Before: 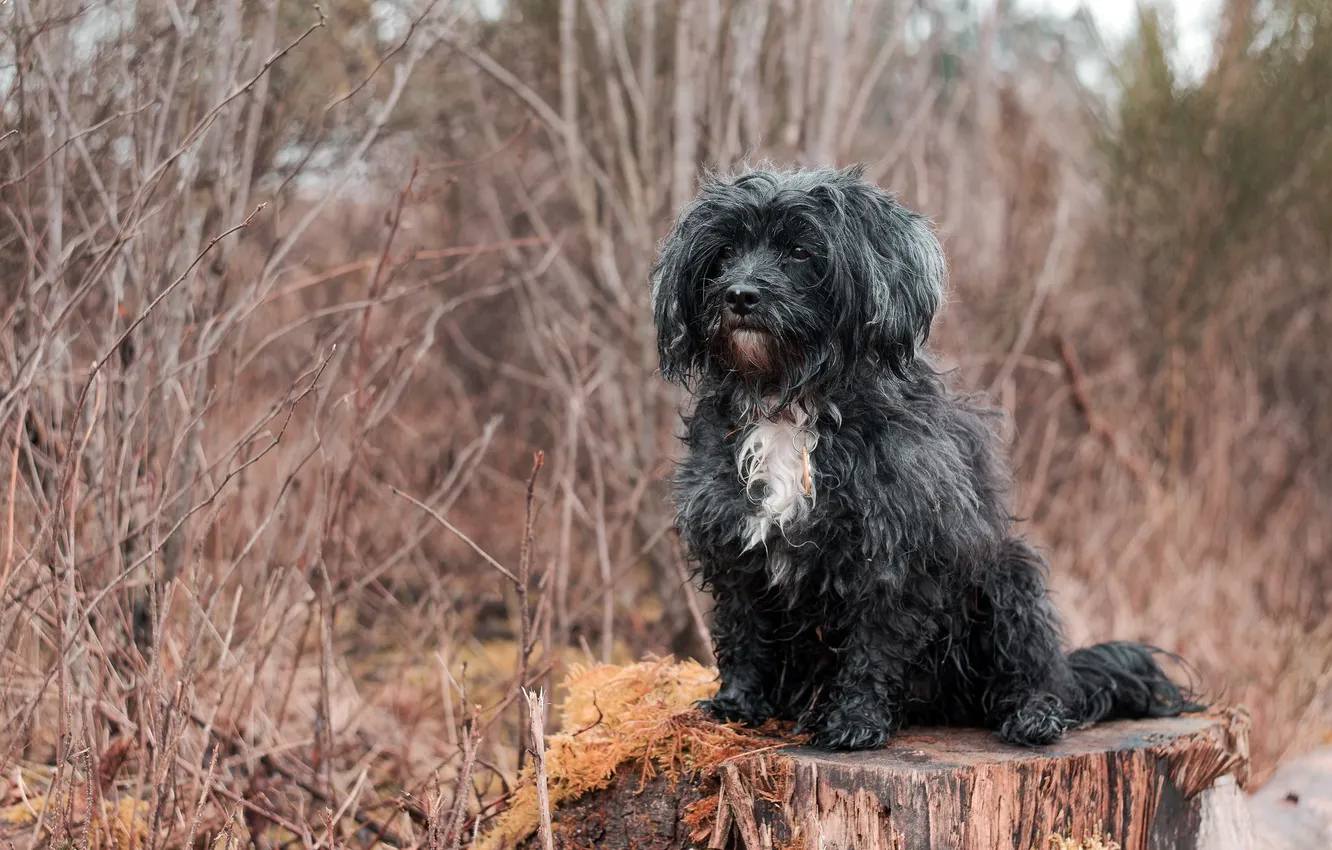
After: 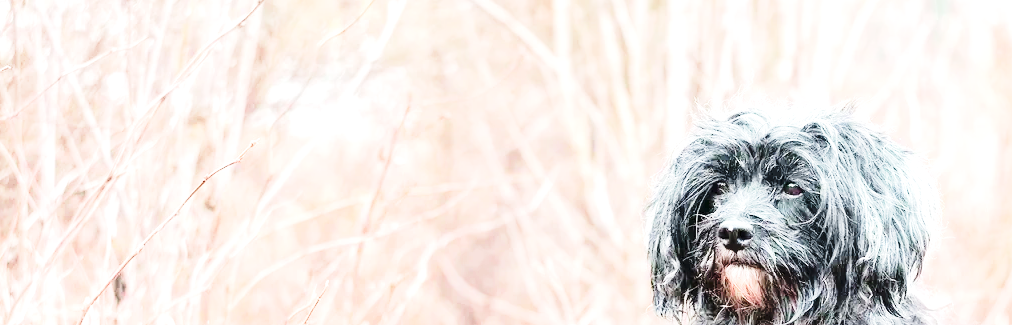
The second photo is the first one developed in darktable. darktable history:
base curve: curves: ch0 [(0, 0) (0.028, 0.03) (0.121, 0.232) (0.46, 0.748) (0.859, 0.968) (1, 1)], preserve colors none
exposure: black level correction 0, exposure 1.517 EV, compensate exposure bias true, compensate highlight preservation false
tone equalizer: -7 EV 0.163 EV, -6 EV 0.634 EV, -5 EV 1.17 EV, -4 EV 1.3 EV, -3 EV 1.14 EV, -2 EV 0.6 EV, -1 EV 0.164 EV, edges refinement/feathering 500, mask exposure compensation -1.57 EV, preserve details no
crop: left 0.546%, top 7.643%, right 23.463%, bottom 54.041%
